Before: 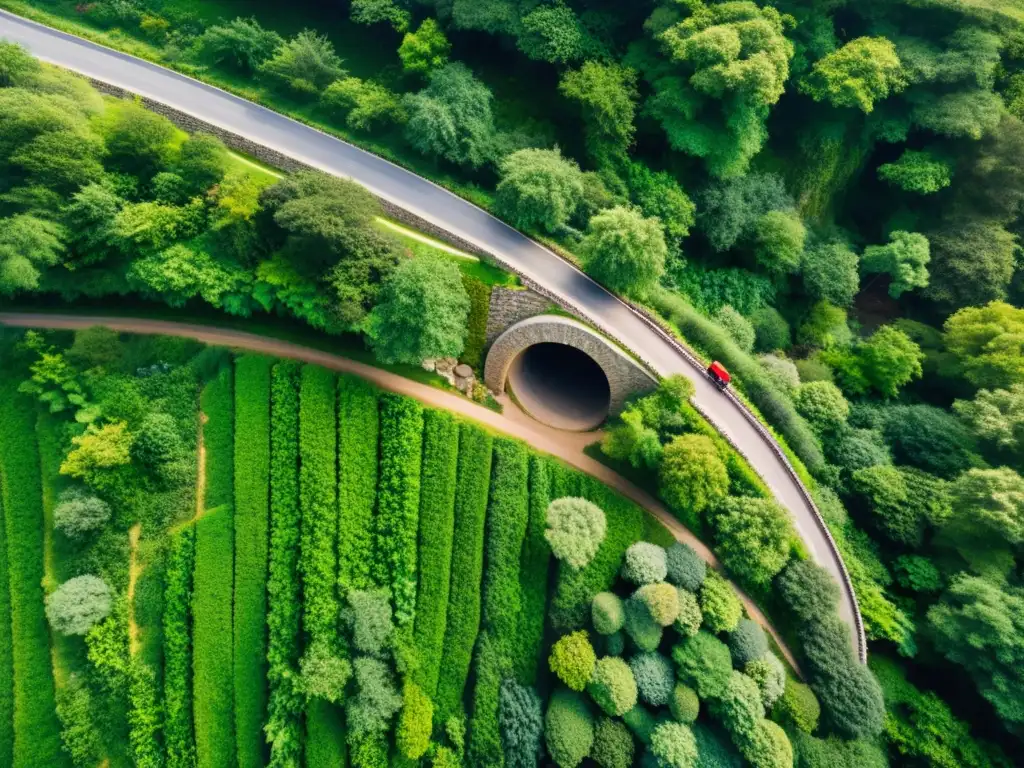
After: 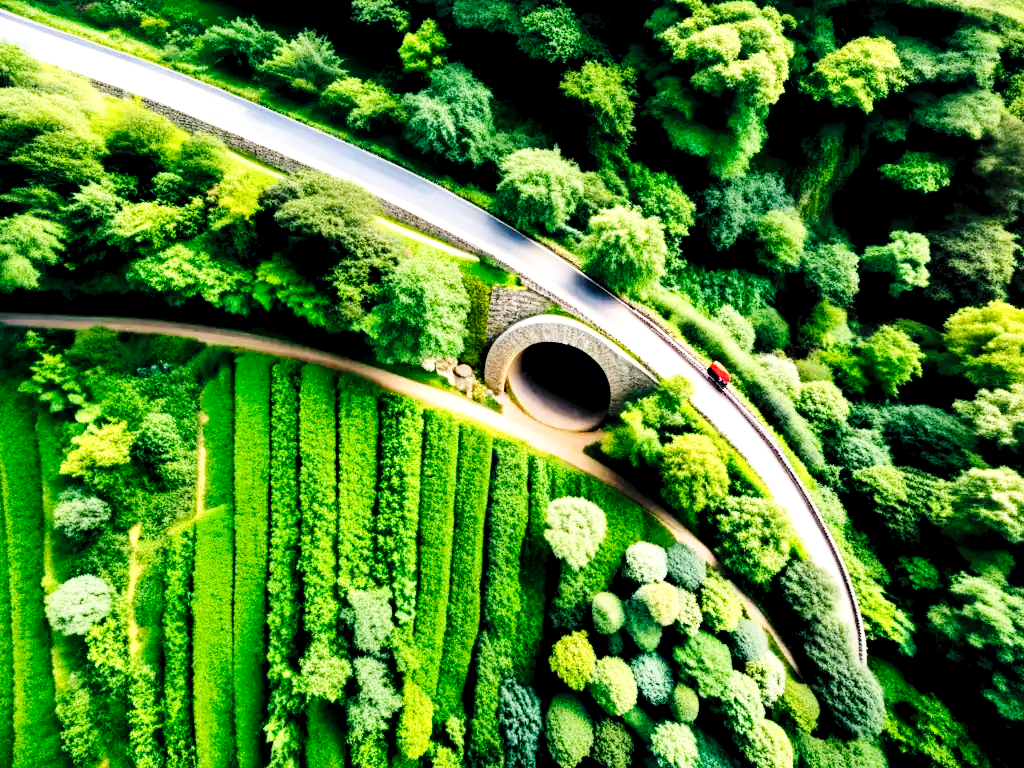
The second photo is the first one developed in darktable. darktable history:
haze removal: compatibility mode true, adaptive false
rgb levels: levels [[0.013, 0.434, 0.89], [0, 0.5, 1], [0, 0.5, 1]]
tone equalizer: -8 EV -0.75 EV, -7 EV -0.7 EV, -6 EV -0.6 EV, -5 EV -0.4 EV, -3 EV 0.4 EV, -2 EV 0.6 EV, -1 EV 0.7 EV, +0 EV 0.75 EV, edges refinement/feathering 500, mask exposure compensation -1.57 EV, preserve details no
base curve: curves: ch0 [(0, 0) (0.036, 0.025) (0.121, 0.166) (0.206, 0.329) (0.605, 0.79) (1, 1)], preserve colors none
